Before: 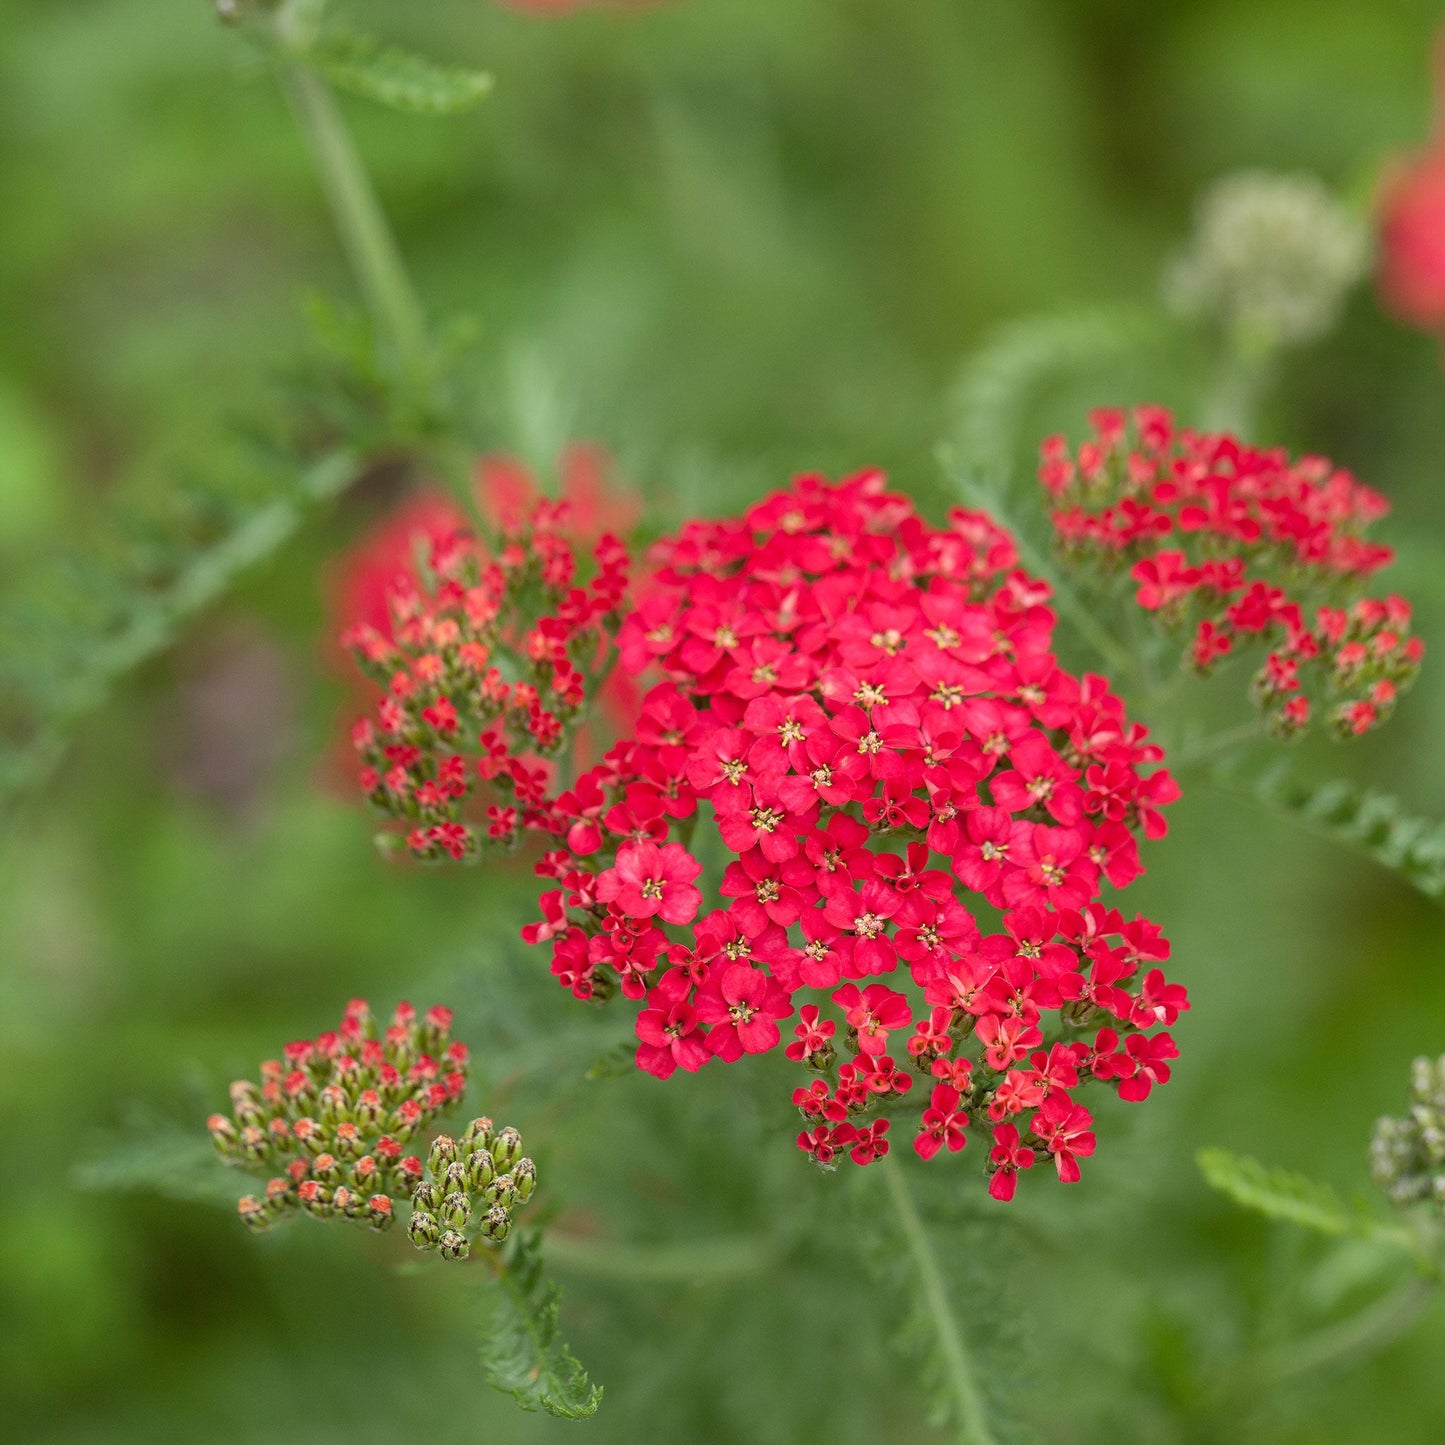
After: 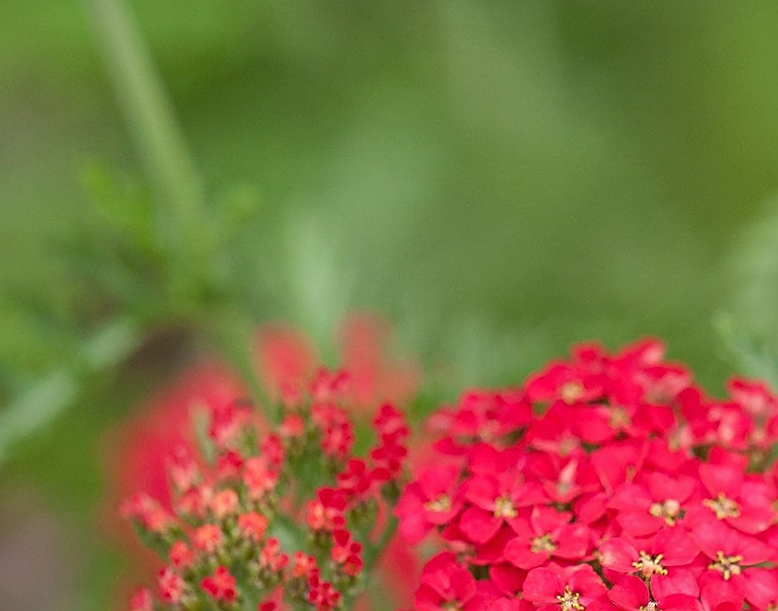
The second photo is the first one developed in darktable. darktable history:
shadows and highlights: on, module defaults
sharpen: on, module defaults
crop: left 15.306%, top 9.065%, right 30.789%, bottom 48.638%
